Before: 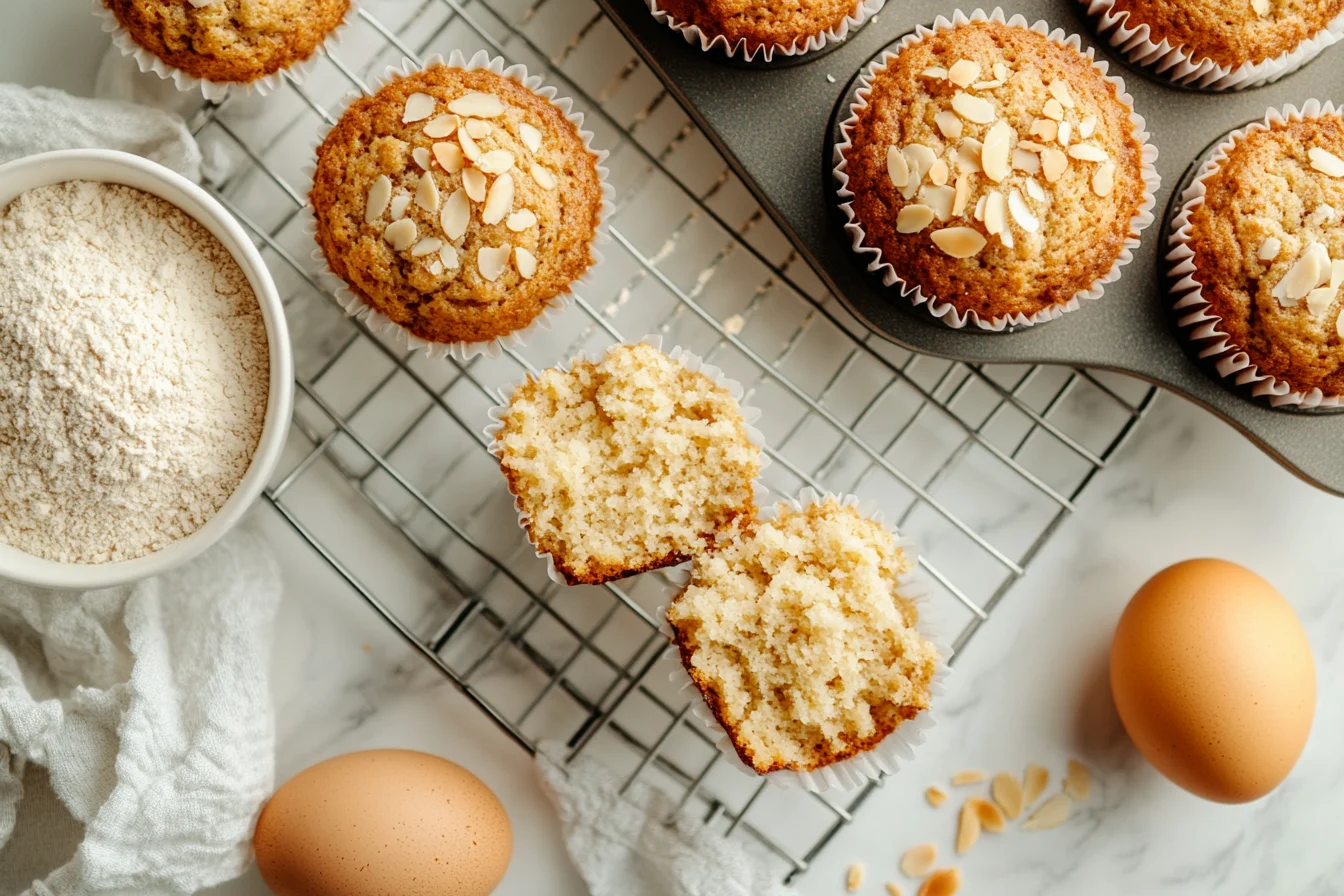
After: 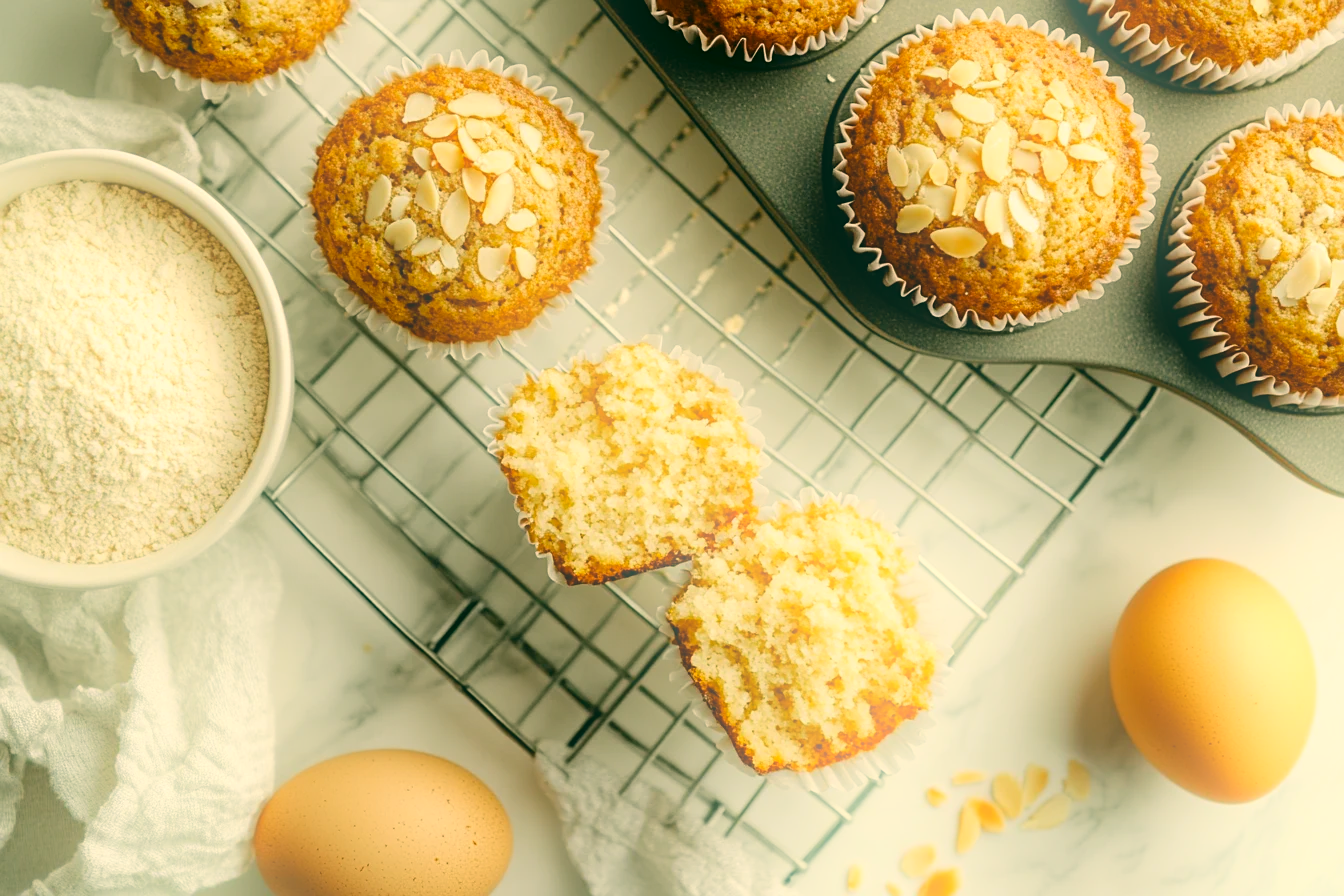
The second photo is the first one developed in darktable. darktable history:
color correction: highlights a* 5.3, highlights b* 24.26, shadows a* -15.58, shadows b* 4.02
sharpen: amount 0.2
bloom: on, module defaults
white balance: red 0.976, blue 1.04
